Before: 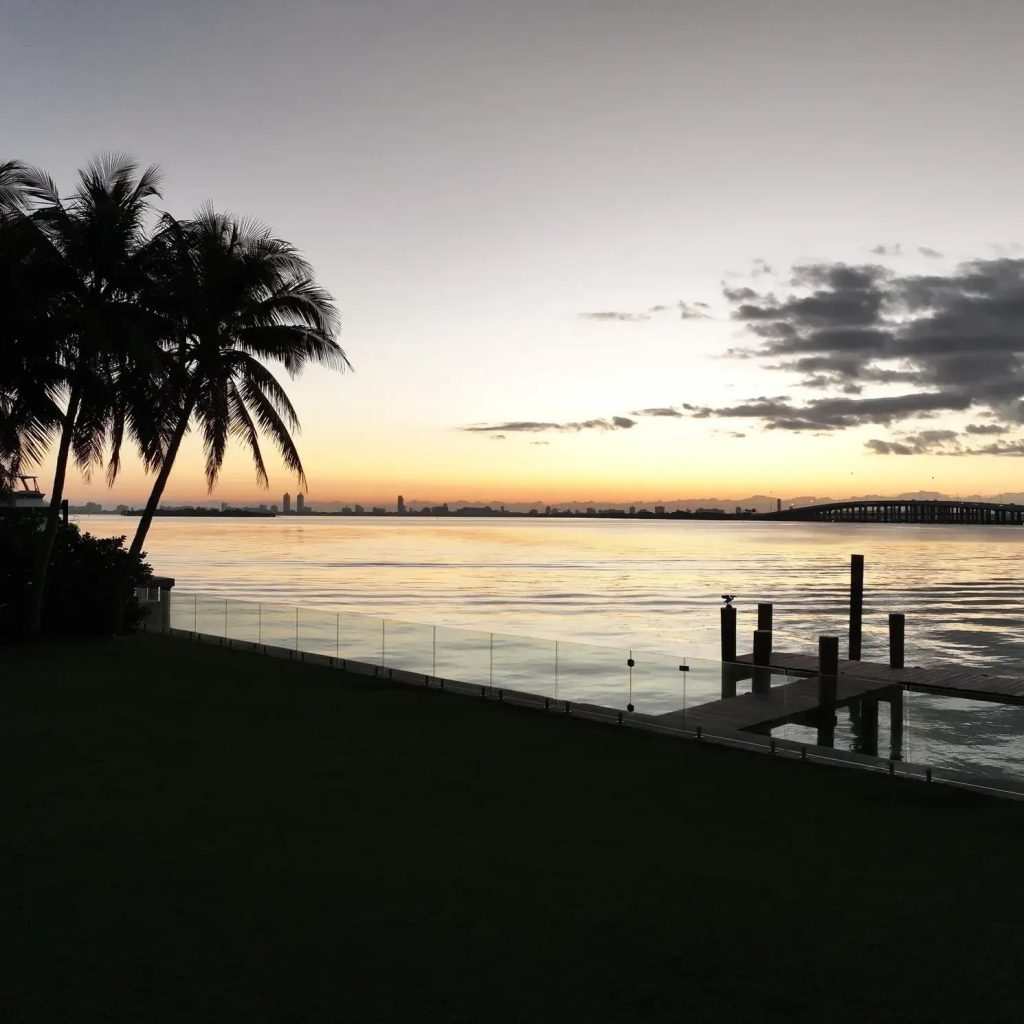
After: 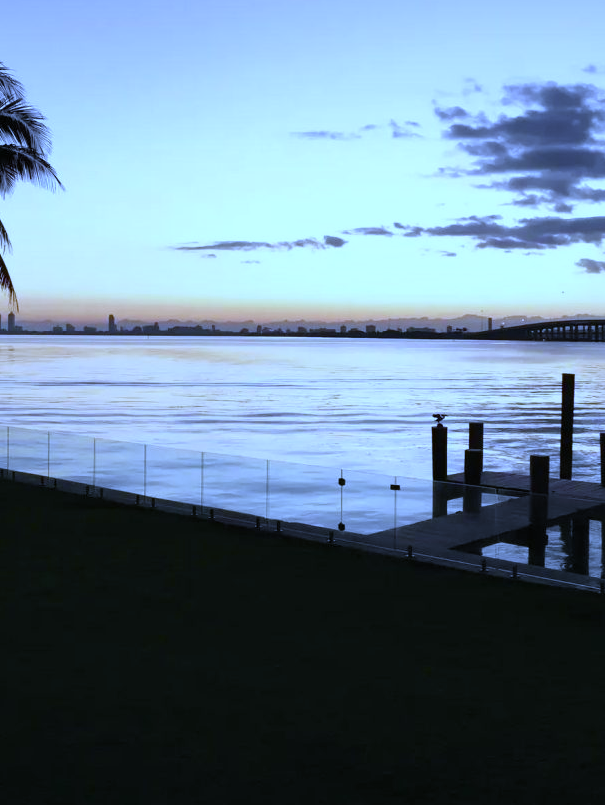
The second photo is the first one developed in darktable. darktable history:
crop and rotate: left 28.256%, top 17.734%, right 12.656%, bottom 3.573%
white balance: red 0.766, blue 1.537
